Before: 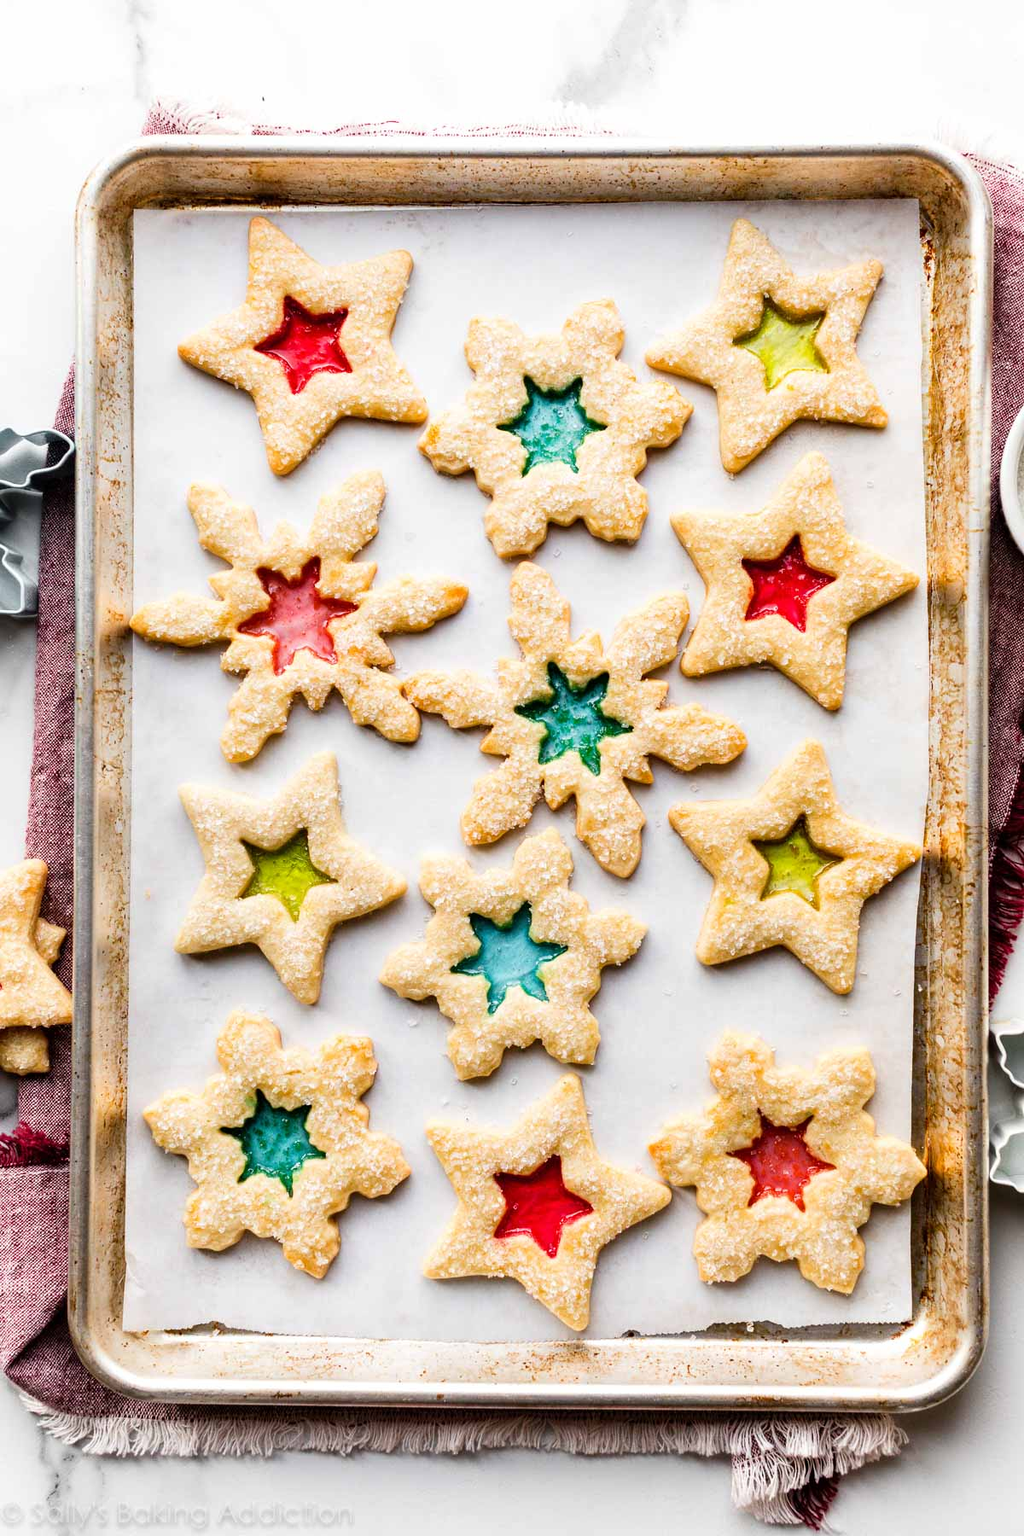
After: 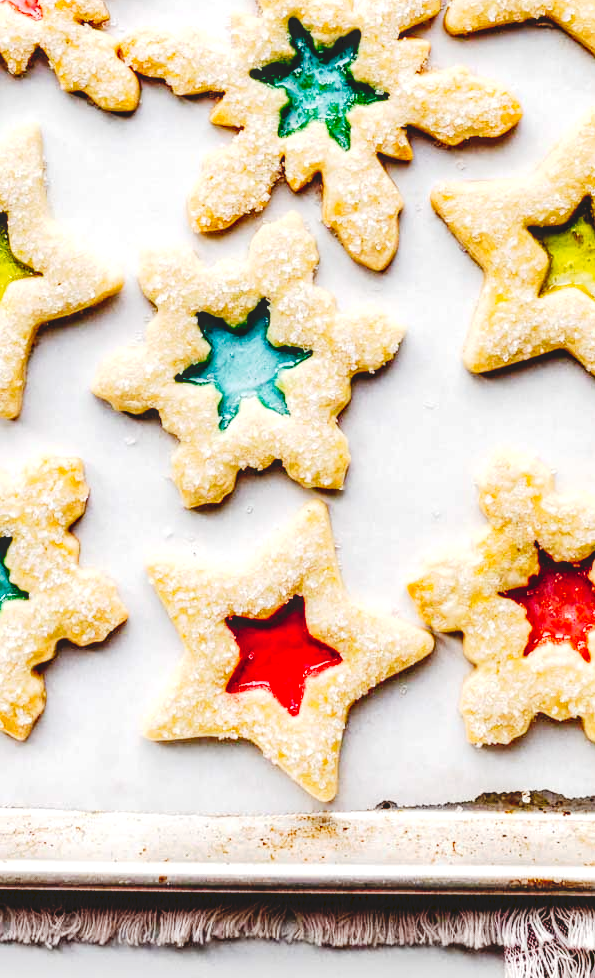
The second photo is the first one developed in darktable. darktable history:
exposure: exposure 0.152 EV, compensate exposure bias true, compensate highlight preservation false
tone curve: curves: ch0 [(0, 0) (0.003, 0.075) (0.011, 0.079) (0.025, 0.079) (0.044, 0.082) (0.069, 0.085) (0.1, 0.089) (0.136, 0.096) (0.177, 0.105) (0.224, 0.14) (0.277, 0.202) (0.335, 0.304) (0.399, 0.417) (0.468, 0.521) (0.543, 0.636) (0.623, 0.726) (0.709, 0.801) (0.801, 0.878) (0.898, 0.927) (1, 1)], preserve colors none
crop: left 29.459%, top 42.14%, right 20.896%, bottom 3.503%
local contrast: on, module defaults
